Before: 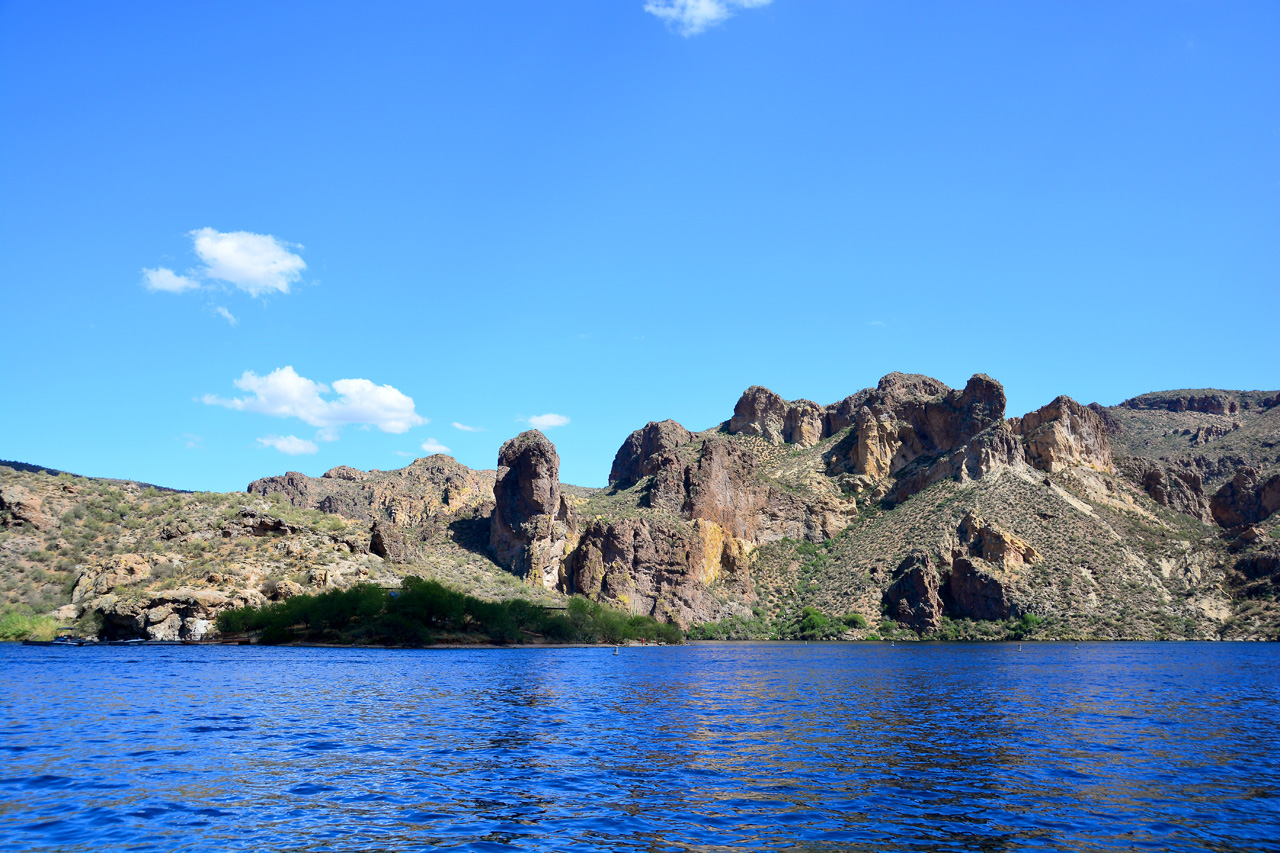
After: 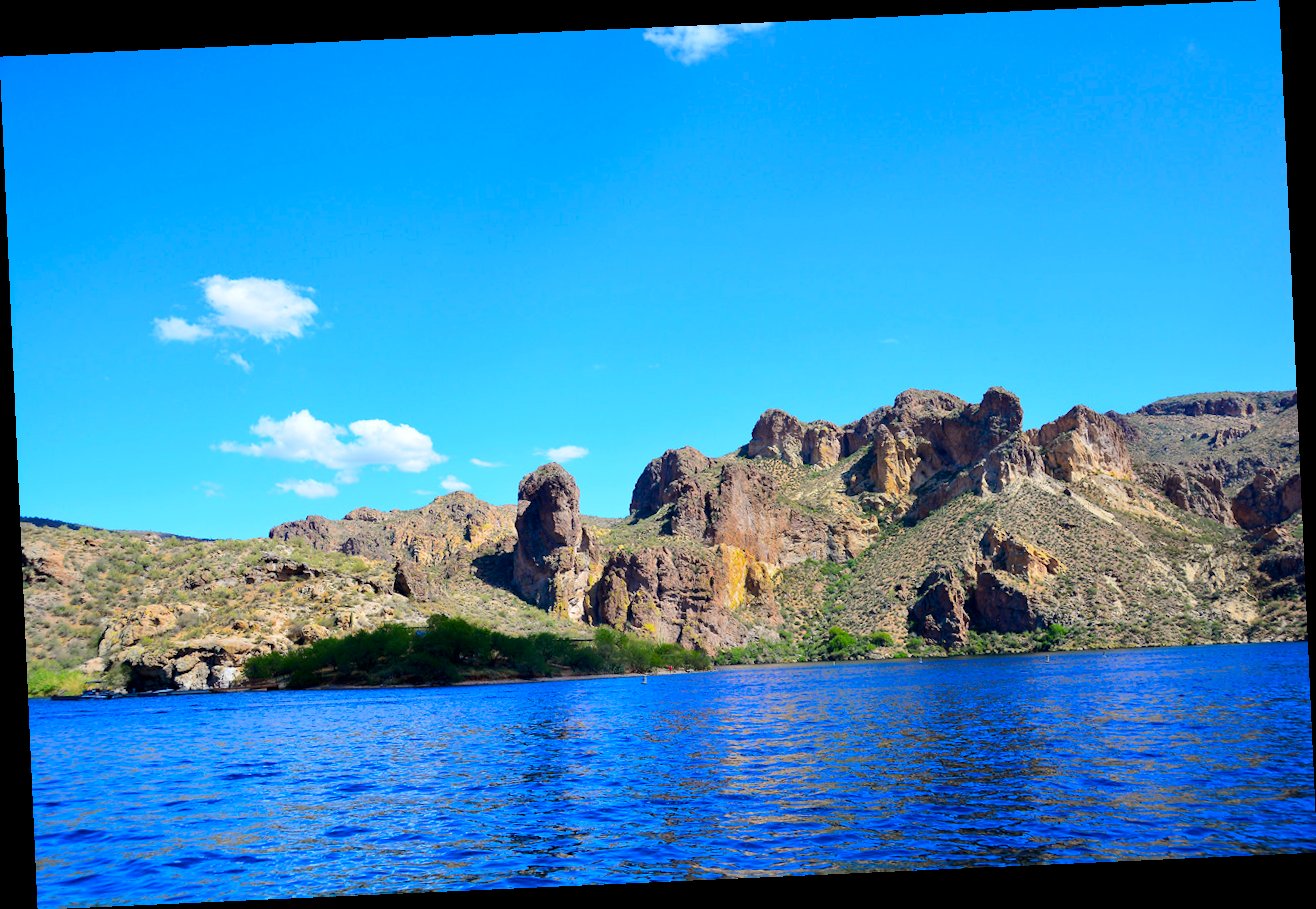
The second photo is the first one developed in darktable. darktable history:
rotate and perspective: rotation -2.56°, automatic cropping off
color balance rgb: perceptual saturation grading › global saturation 25%, perceptual brilliance grading › mid-tones 10%, perceptual brilliance grading › shadows 15%, global vibrance 20%
